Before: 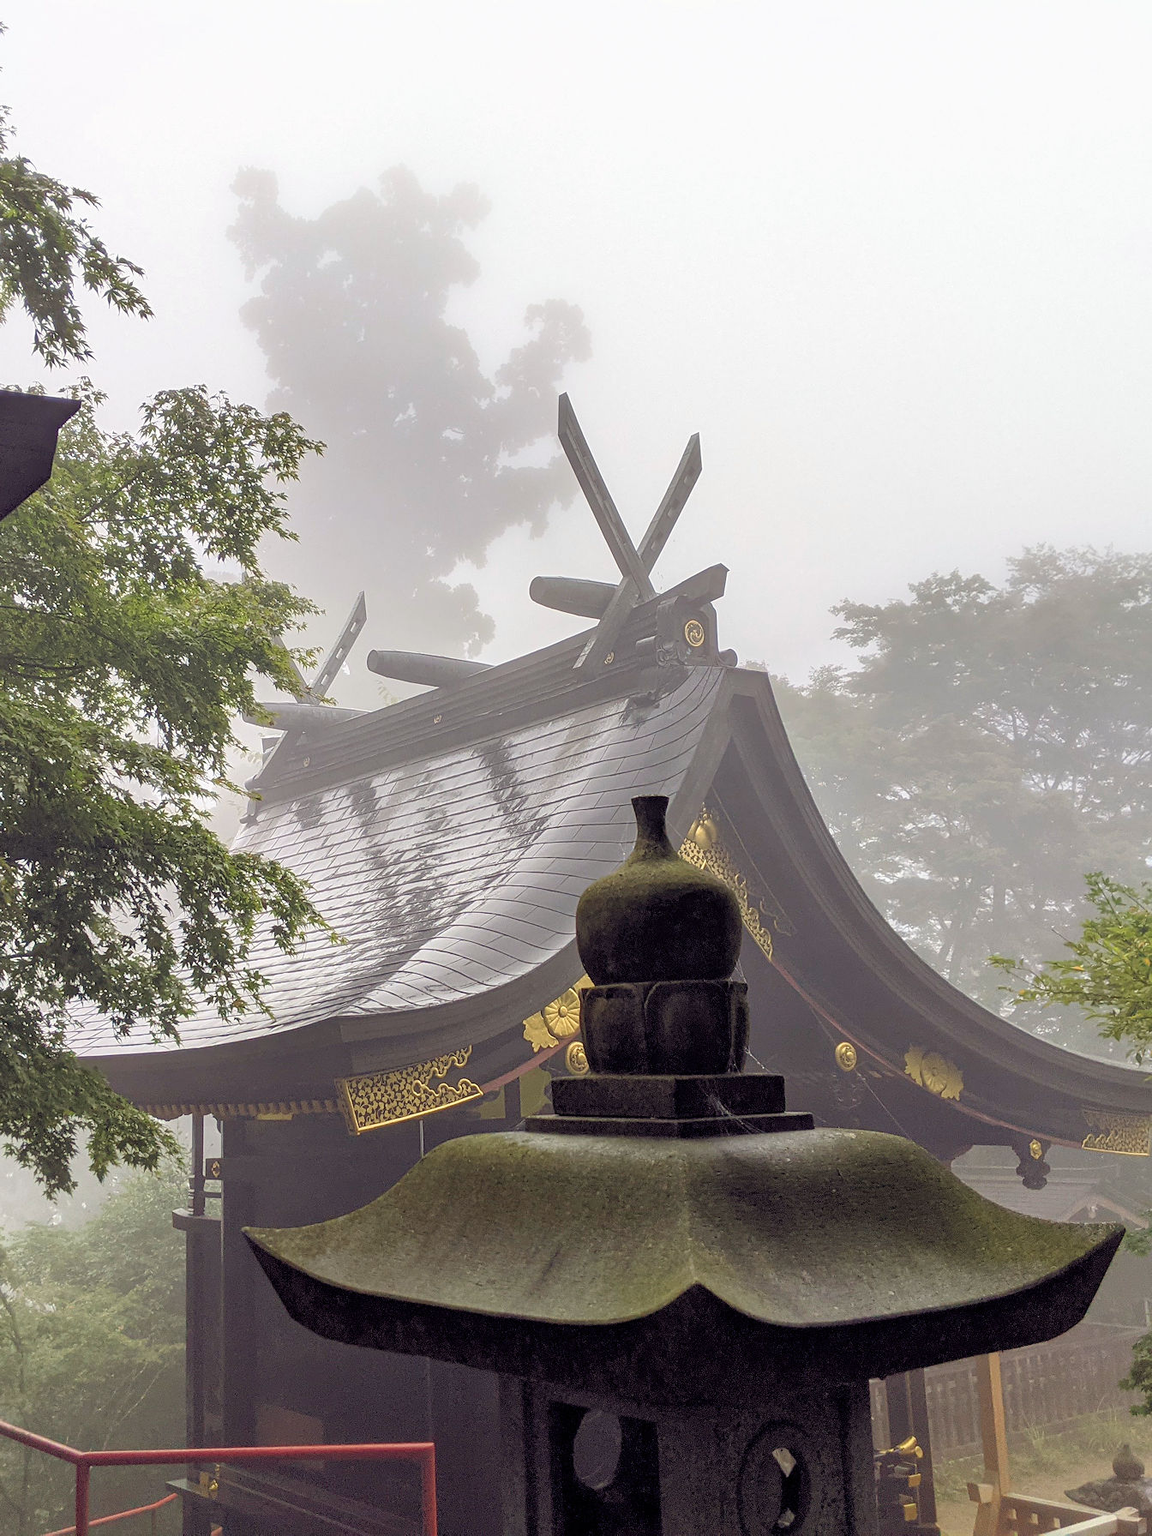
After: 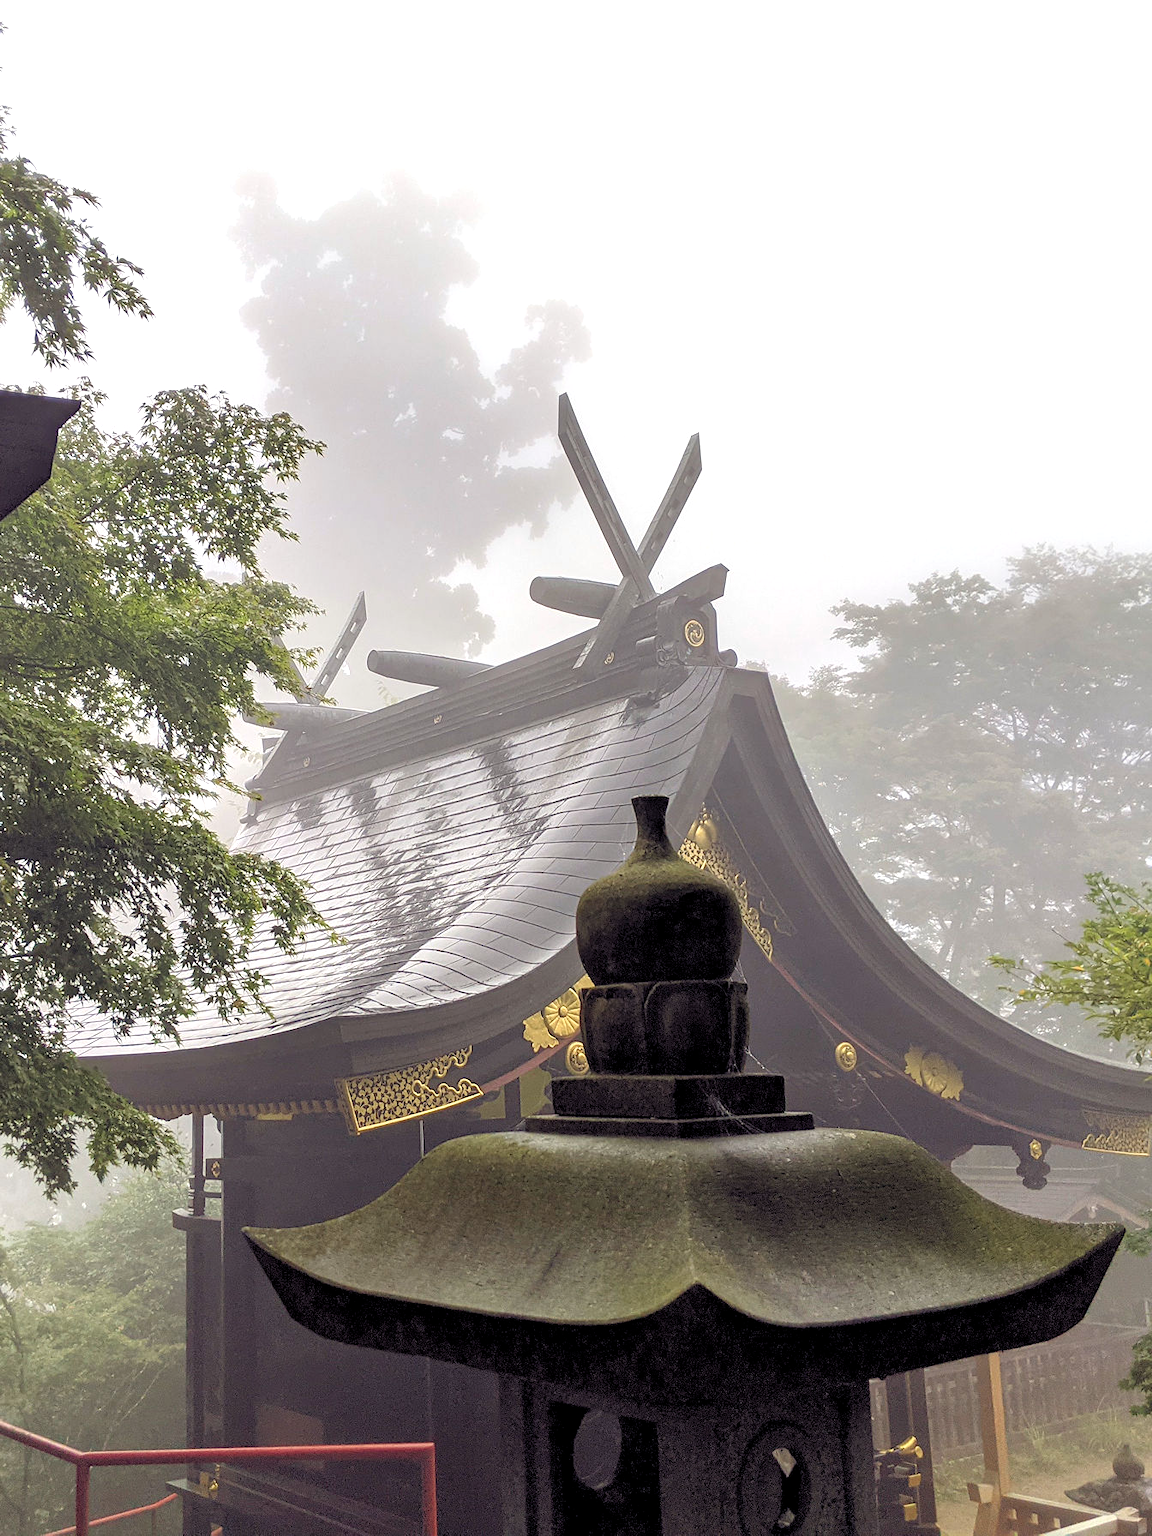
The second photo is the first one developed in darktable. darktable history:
levels: black 3.81%, levels [0.031, 0.5, 0.969]
exposure: exposure 0.203 EV, compensate highlight preservation false
